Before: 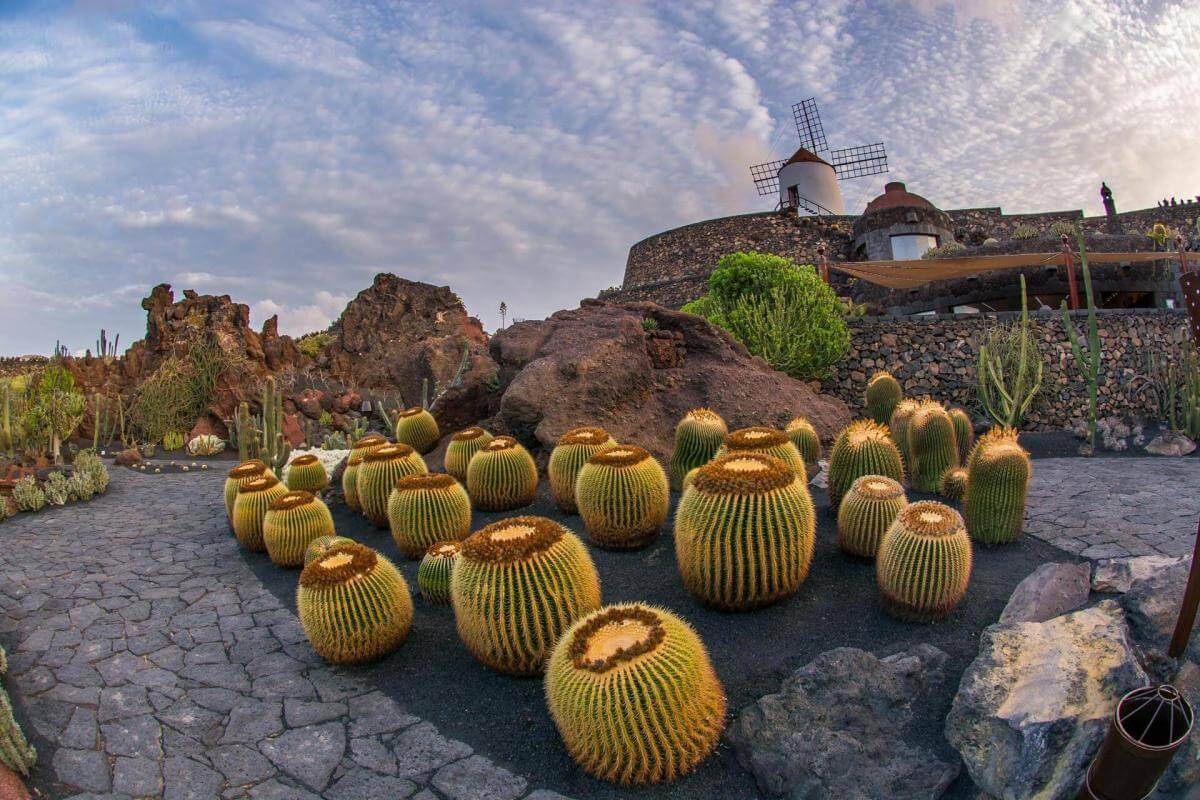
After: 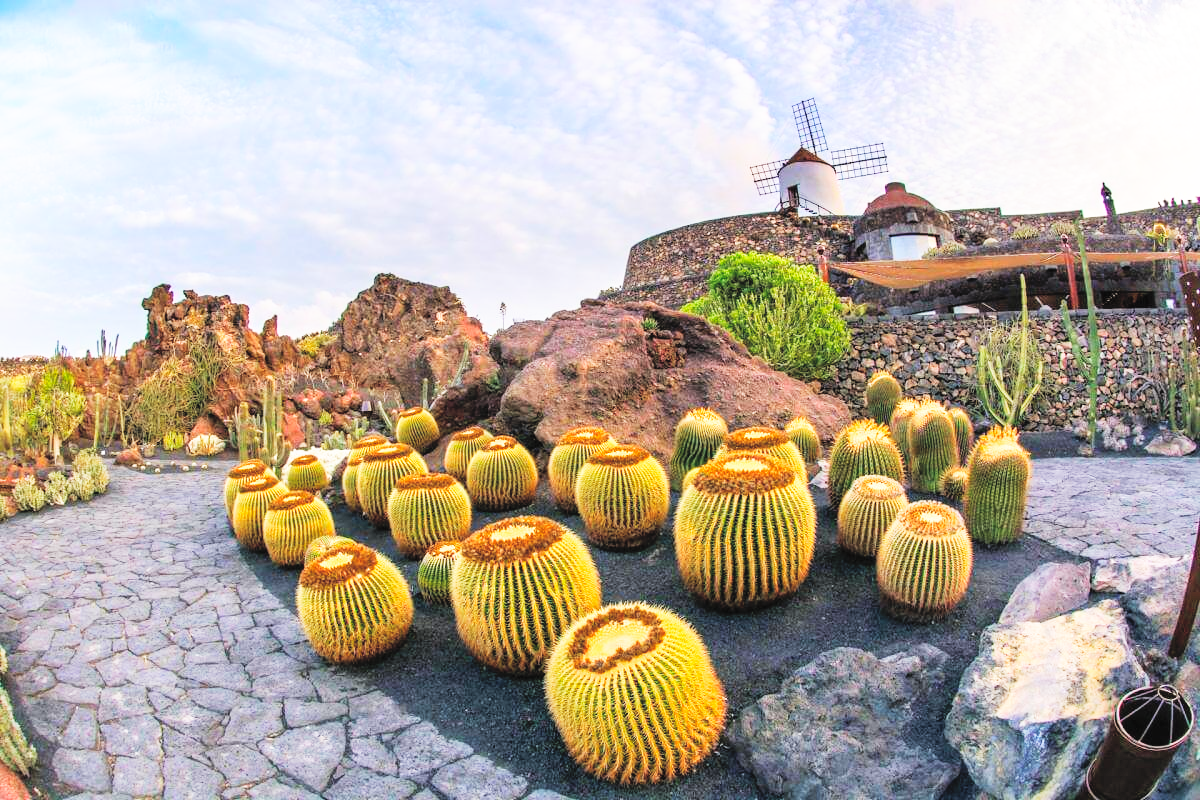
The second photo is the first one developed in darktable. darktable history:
contrast brightness saturation: brightness 0.289
base curve: curves: ch0 [(0, 0) (0.007, 0.004) (0.027, 0.03) (0.046, 0.07) (0.207, 0.54) (0.442, 0.872) (0.673, 0.972) (1, 1)], preserve colors none
